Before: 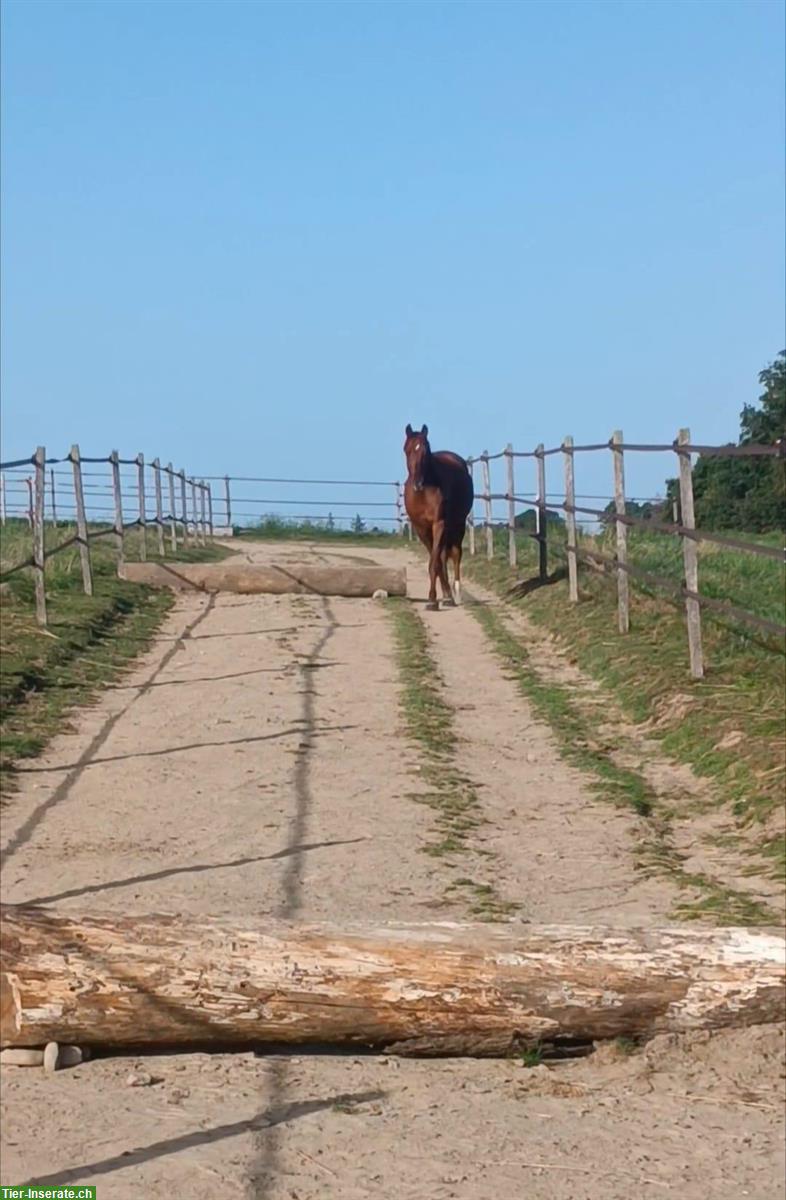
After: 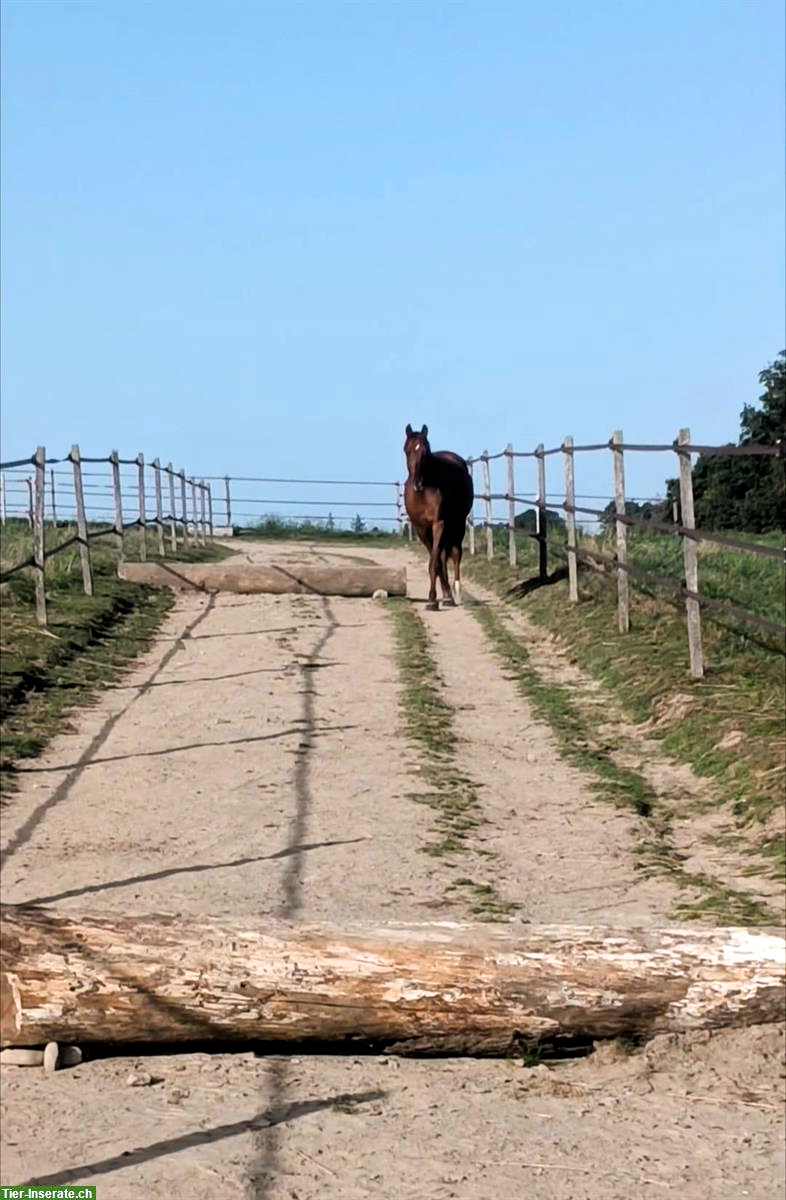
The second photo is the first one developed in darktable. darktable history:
filmic rgb: black relative exposure -5.64 EV, white relative exposure 2.52 EV, threshold 6 EV, target black luminance 0%, hardness 4.53, latitude 66.9%, contrast 1.449, shadows ↔ highlights balance -3.97%, color science v6 (2022), enable highlight reconstruction true
